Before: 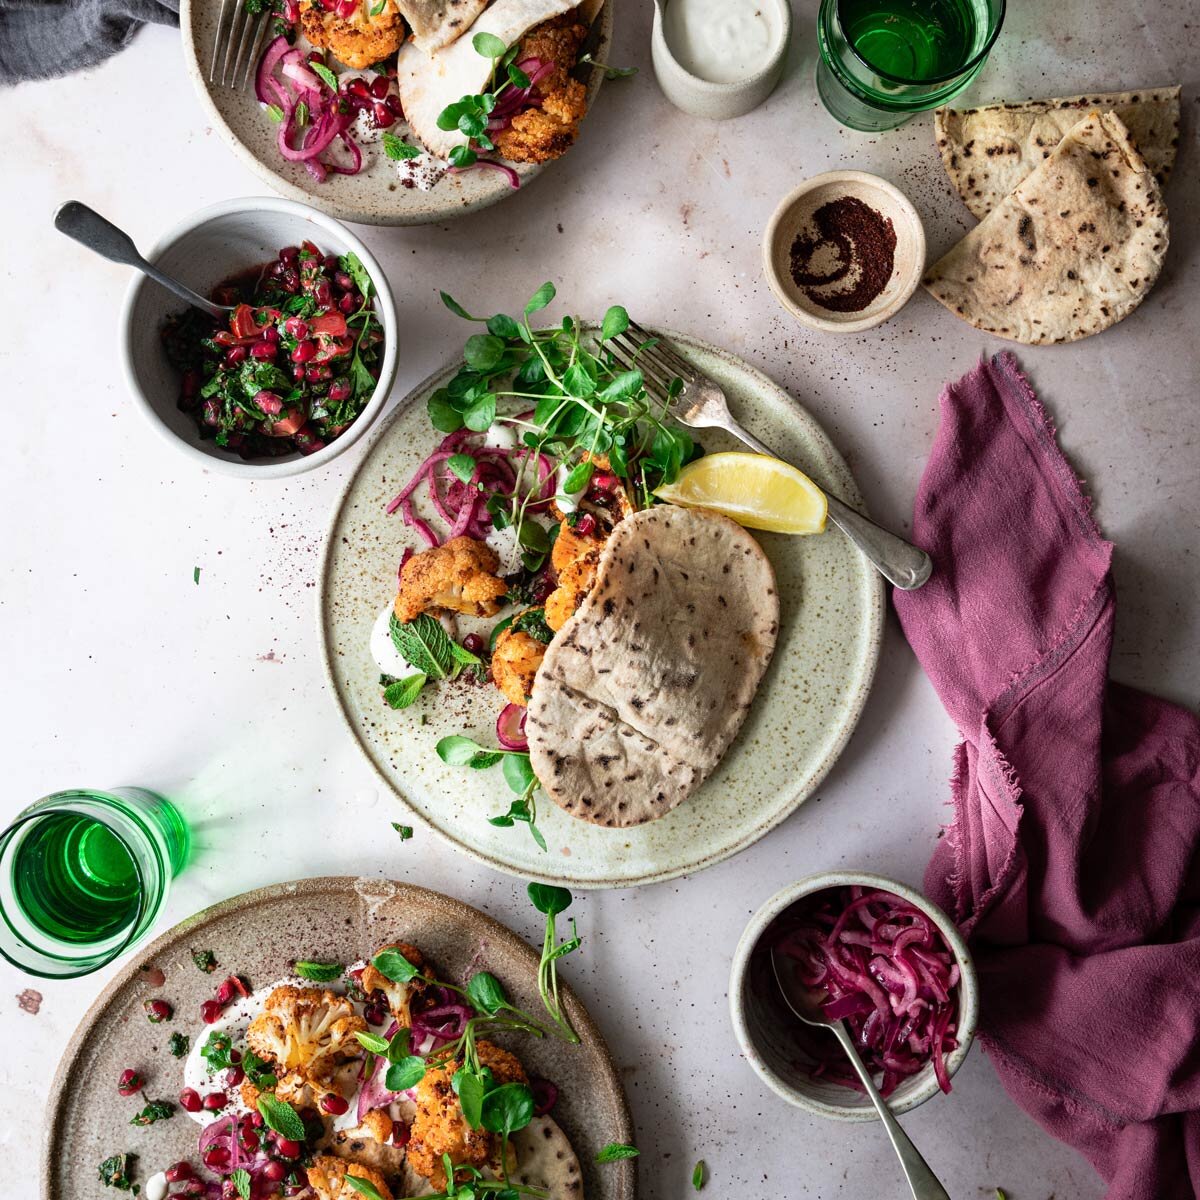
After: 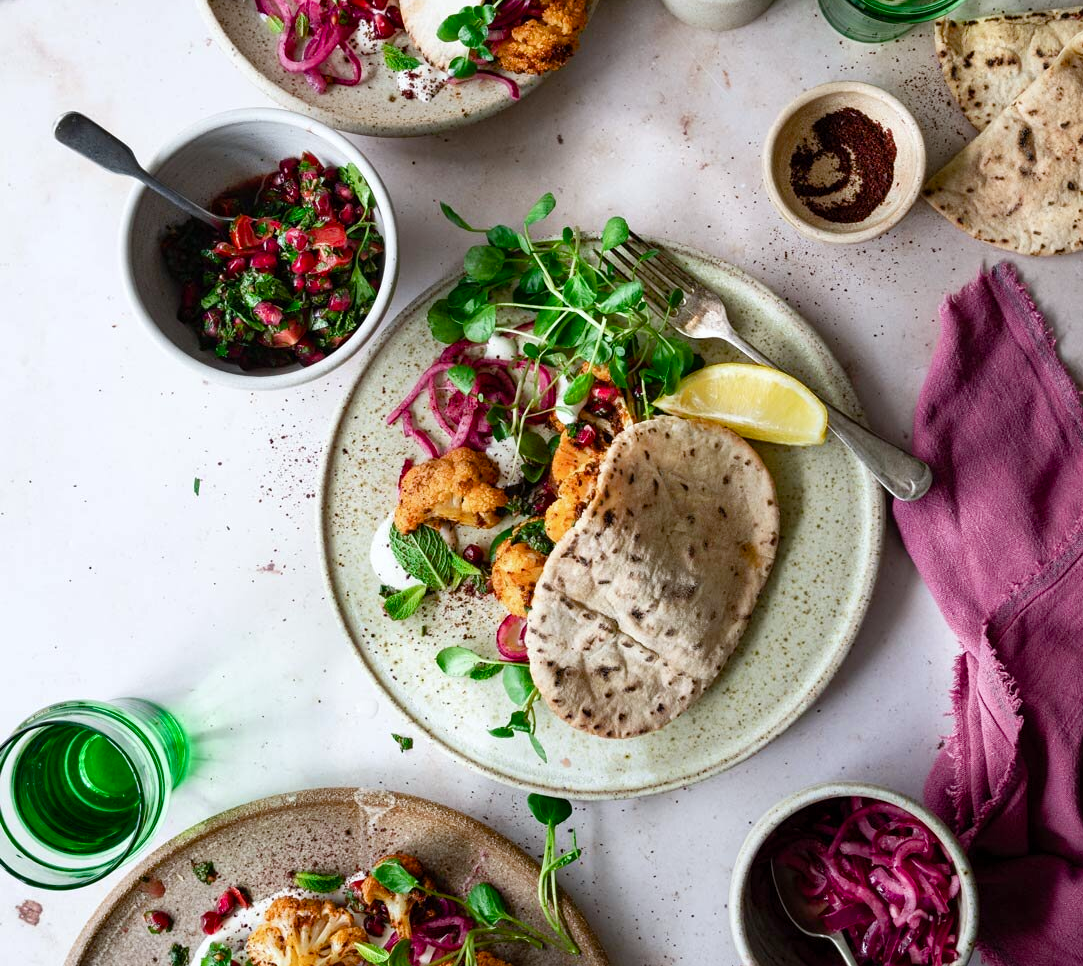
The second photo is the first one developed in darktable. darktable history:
crop: top 7.49%, right 9.717%, bottom 11.943%
color balance rgb: perceptual saturation grading › global saturation 20%, perceptual saturation grading › highlights -25%, perceptual saturation grading › shadows 25%
white balance: red 0.982, blue 1.018
